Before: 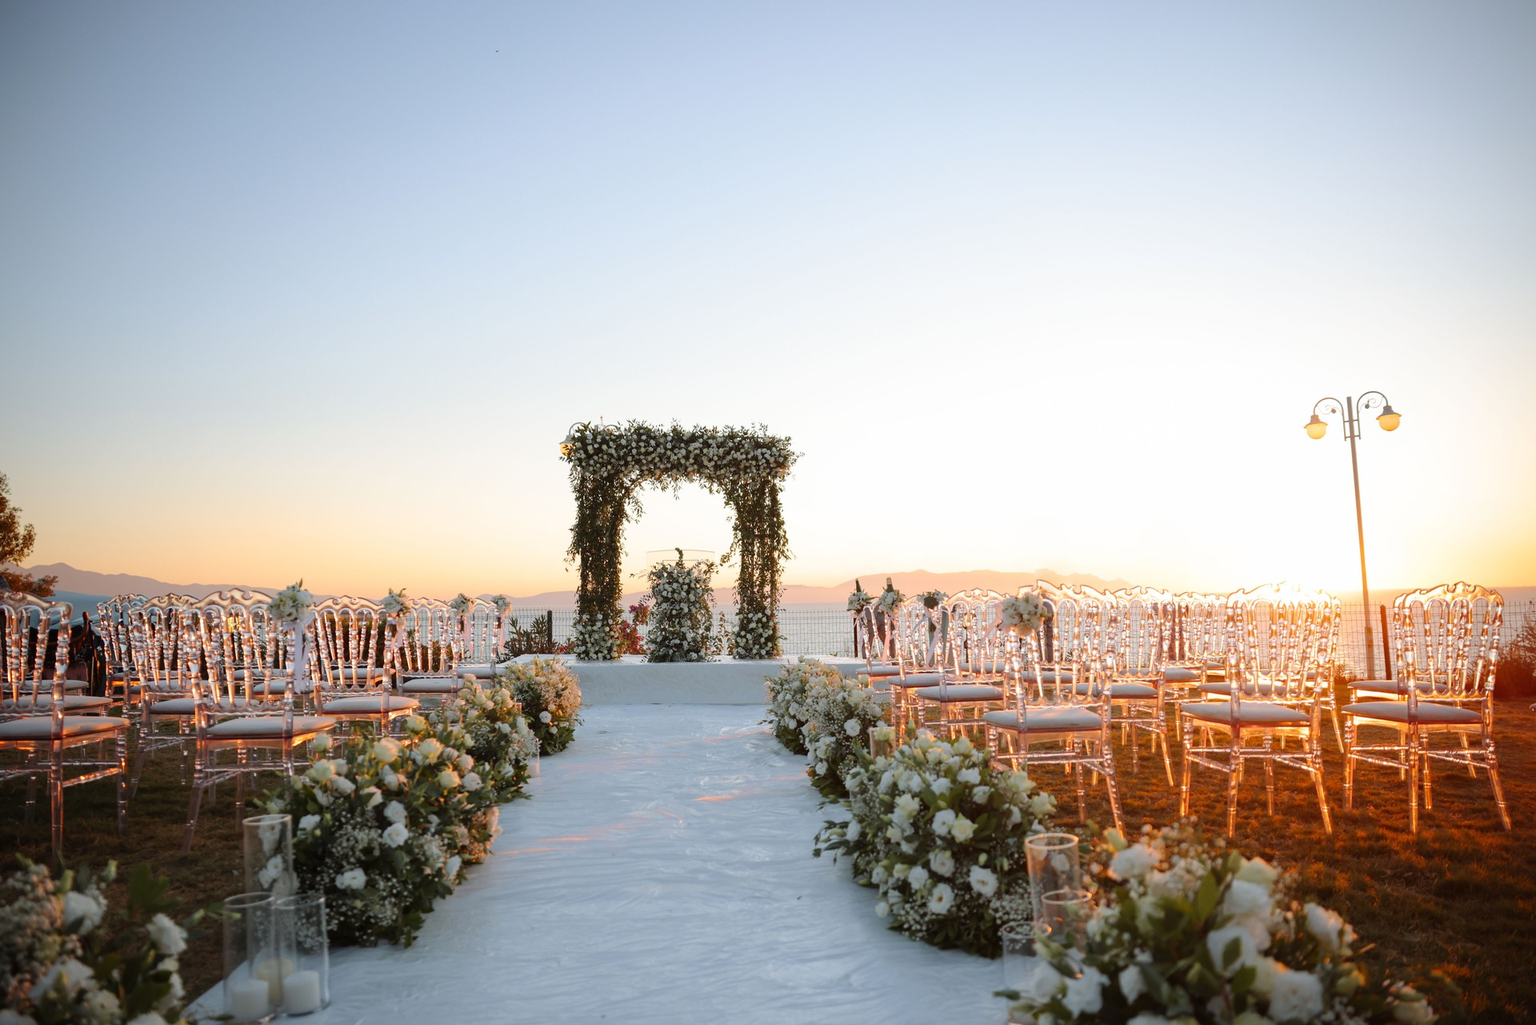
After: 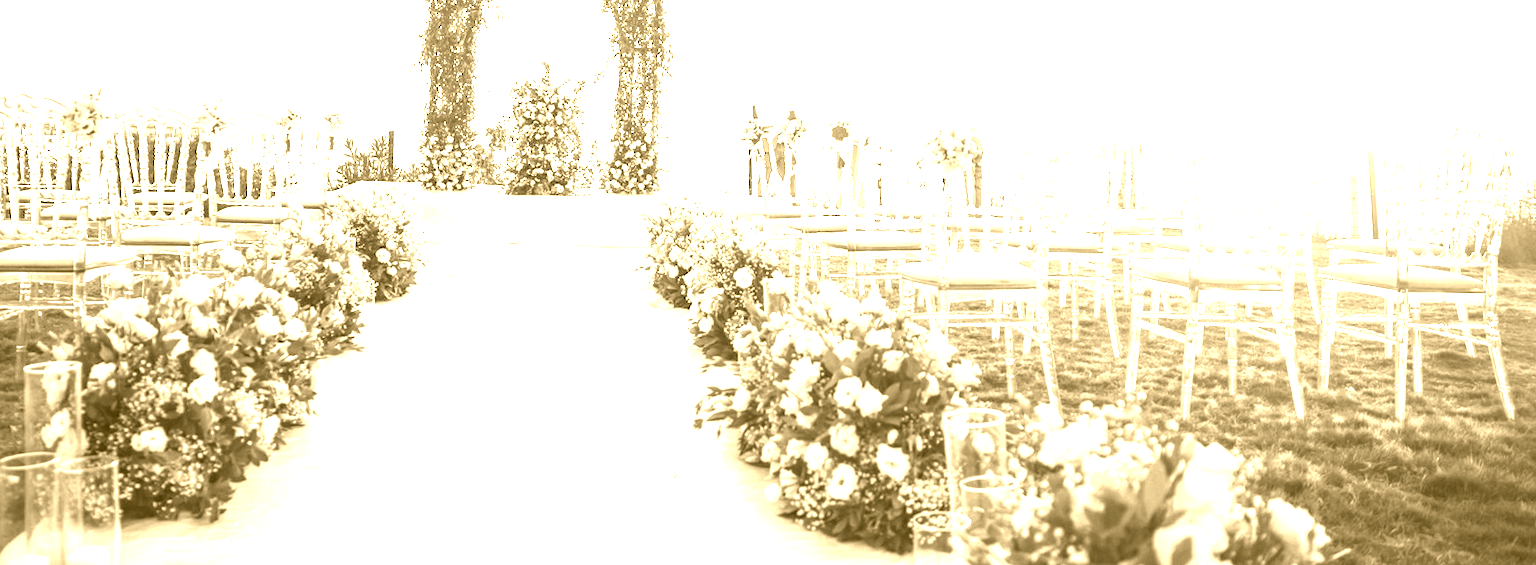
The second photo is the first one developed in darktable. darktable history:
crop and rotate: left 13.306%, top 48.129%, bottom 2.928%
local contrast: detail 150%
exposure: black level correction 0.001, exposure 1.646 EV, compensate exposure bias true, compensate highlight preservation false
rotate and perspective: rotation 1.57°, crop left 0.018, crop right 0.982, crop top 0.039, crop bottom 0.961
colorize: hue 36°, source mix 100%
